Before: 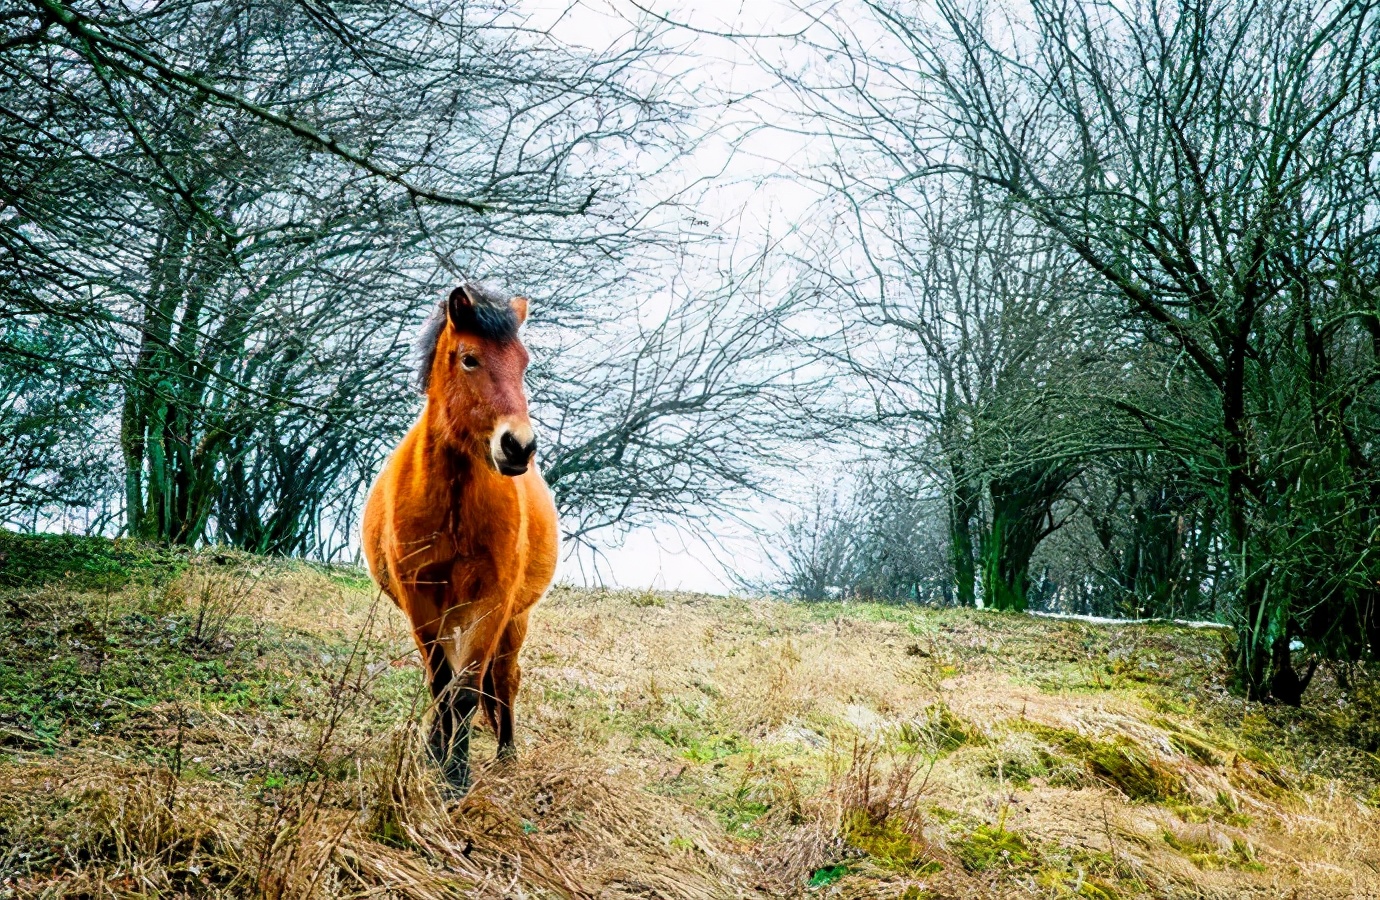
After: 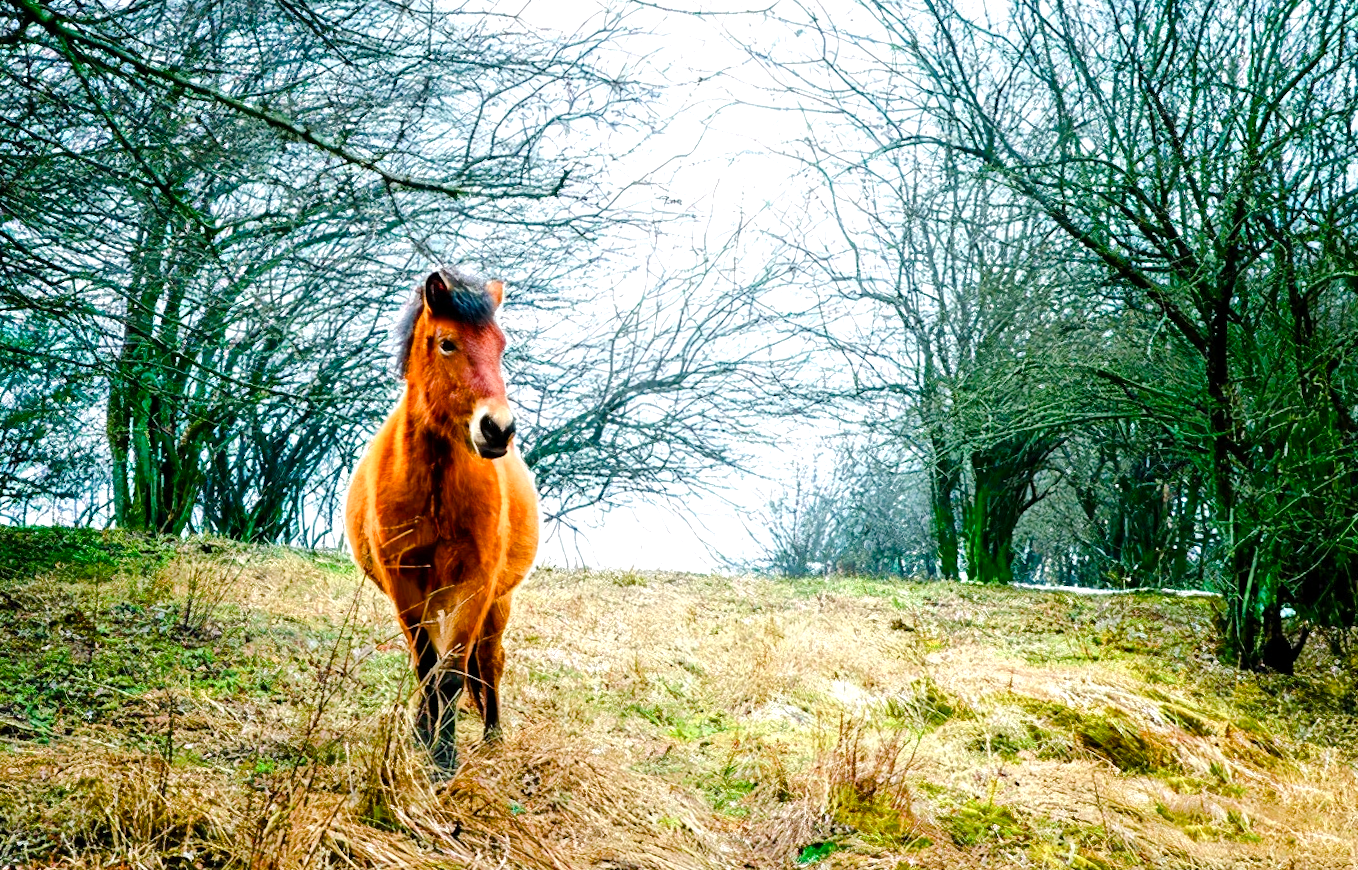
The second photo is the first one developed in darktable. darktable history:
color balance rgb: perceptual saturation grading › global saturation 25%, perceptual saturation grading › highlights -50%, perceptual saturation grading › shadows 30%, perceptual brilliance grading › global brilliance 12%, global vibrance 20%
base curve: curves: ch0 [(0, 0) (0.262, 0.32) (0.722, 0.705) (1, 1)]
rotate and perspective: rotation -1.32°, lens shift (horizontal) -0.031, crop left 0.015, crop right 0.985, crop top 0.047, crop bottom 0.982
